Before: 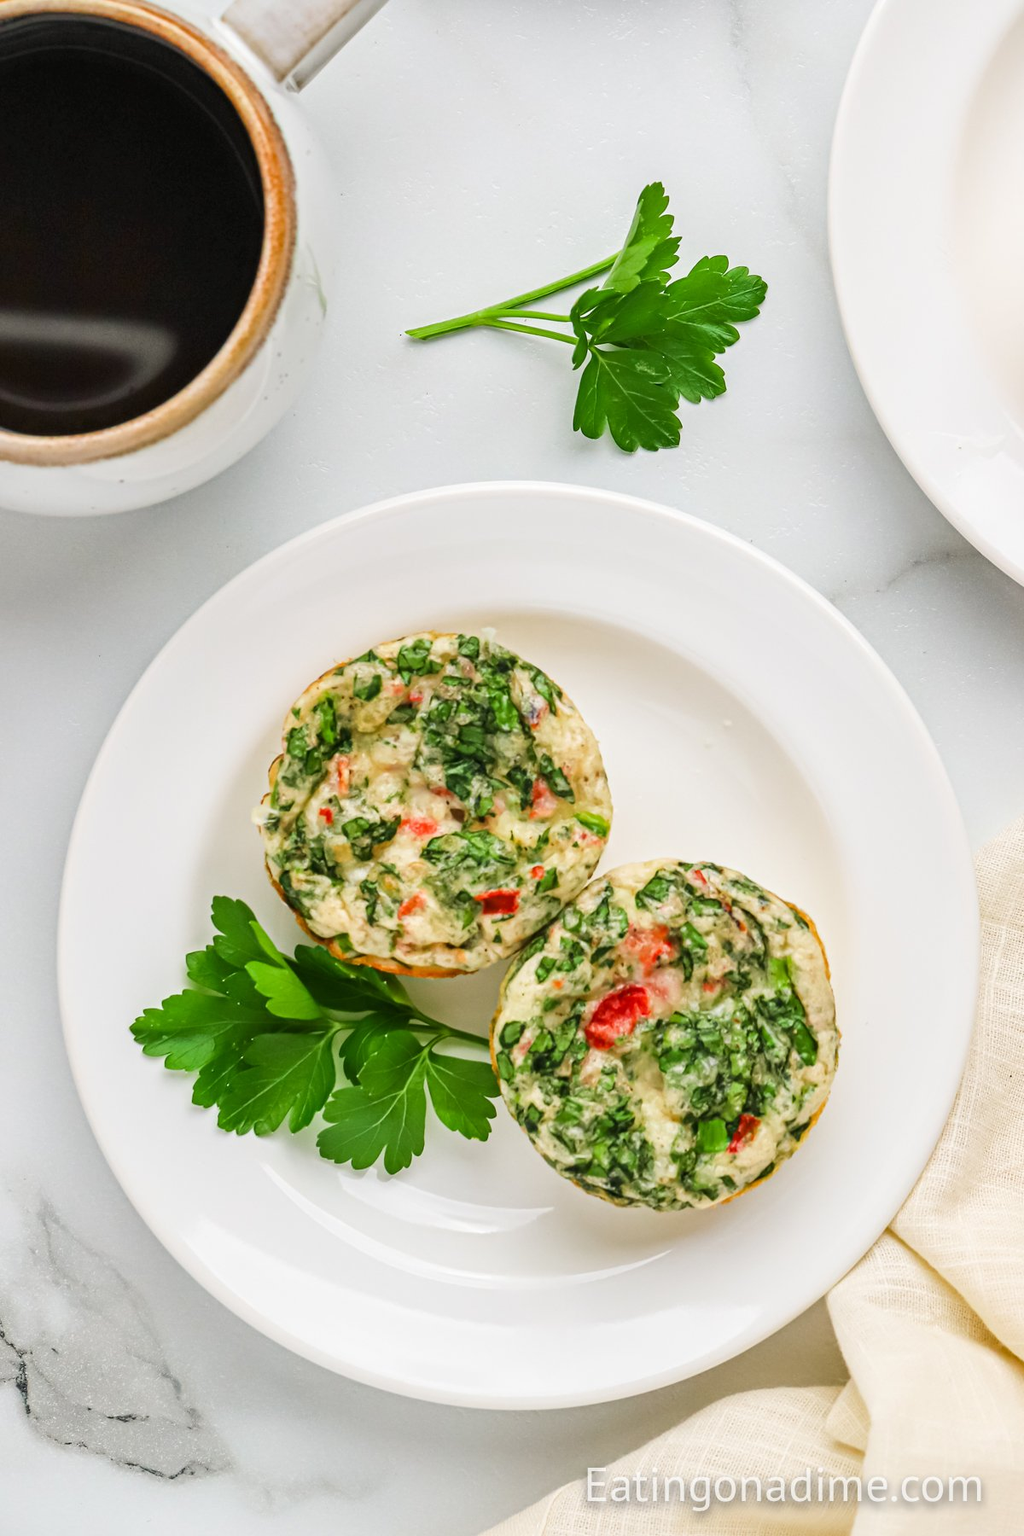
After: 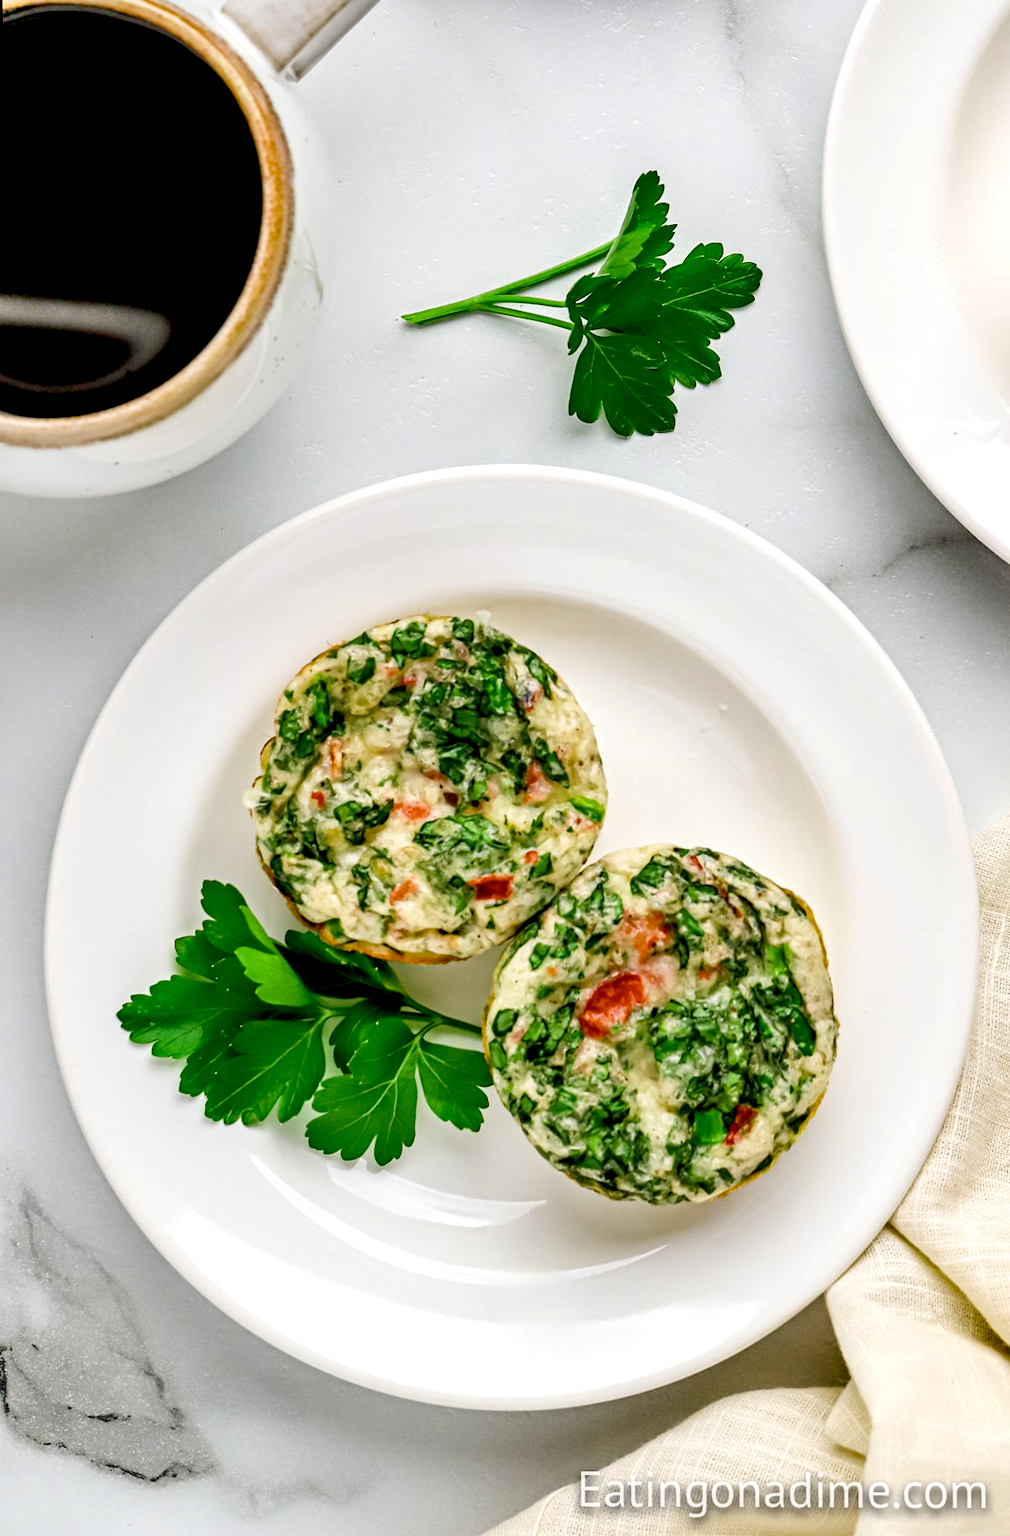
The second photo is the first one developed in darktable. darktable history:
exposure: black level correction 0.025, exposure 0.182 EV, compensate highlight preservation false
rotate and perspective: rotation 0.226°, lens shift (vertical) -0.042, crop left 0.023, crop right 0.982, crop top 0.006, crop bottom 0.994
color zones: curves: ch1 [(0.113, 0.438) (0.75, 0.5)]; ch2 [(0.12, 0.526) (0.75, 0.5)]
shadows and highlights: radius 133.83, soften with gaussian
